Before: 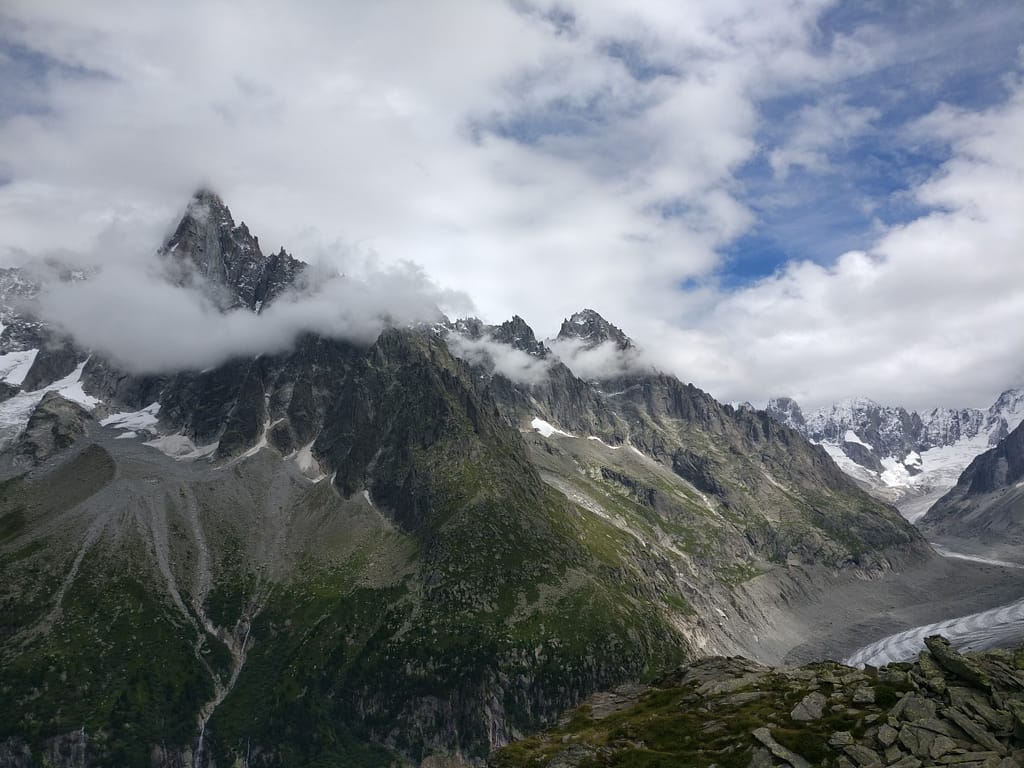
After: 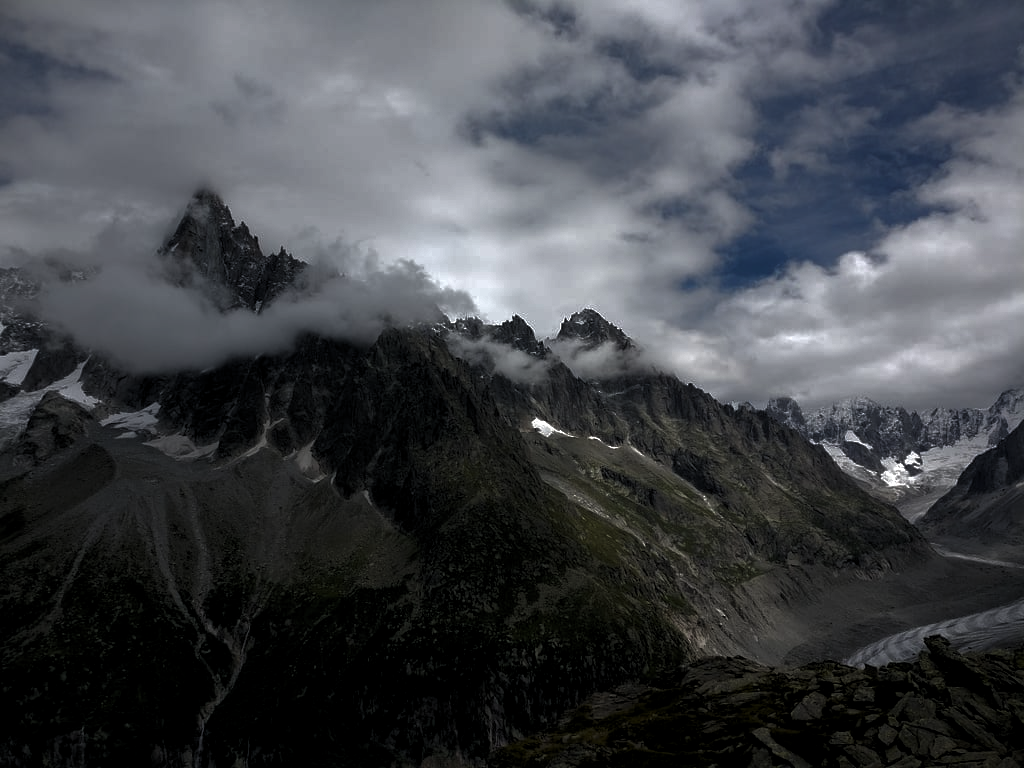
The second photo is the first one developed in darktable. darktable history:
color balance rgb: perceptual saturation grading › global saturation 30%
base curve: curves: ch0 [(0, 0) (0.826, 0.587) (1, 1)]
levels: levels [0.101, 0.578, 0.953]
